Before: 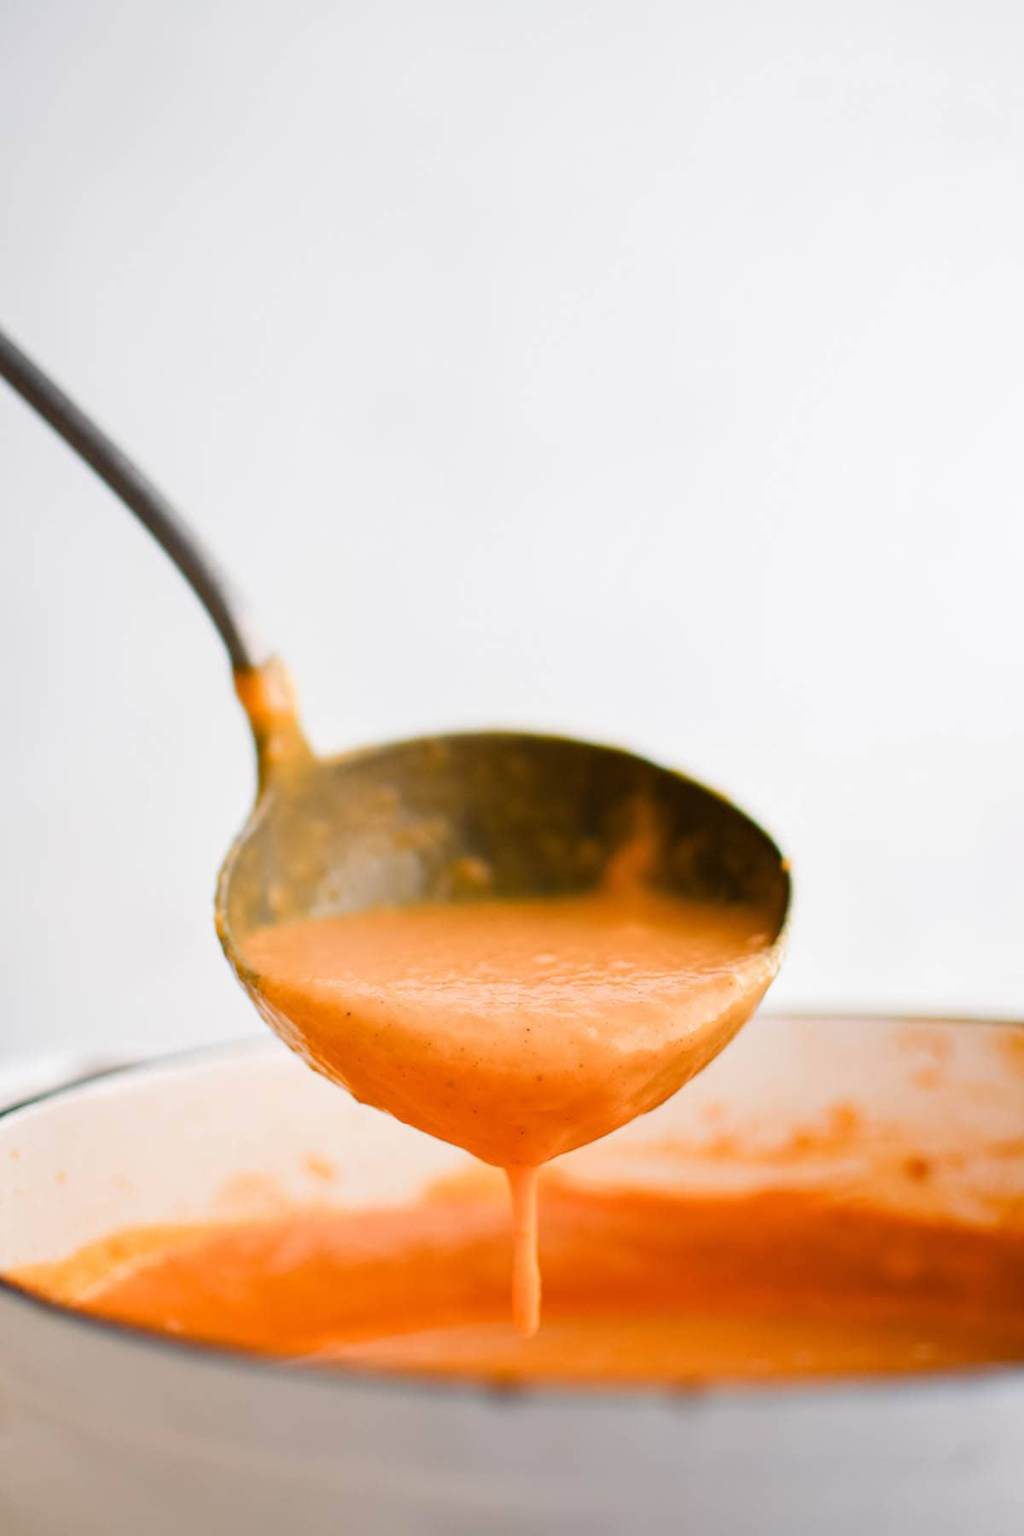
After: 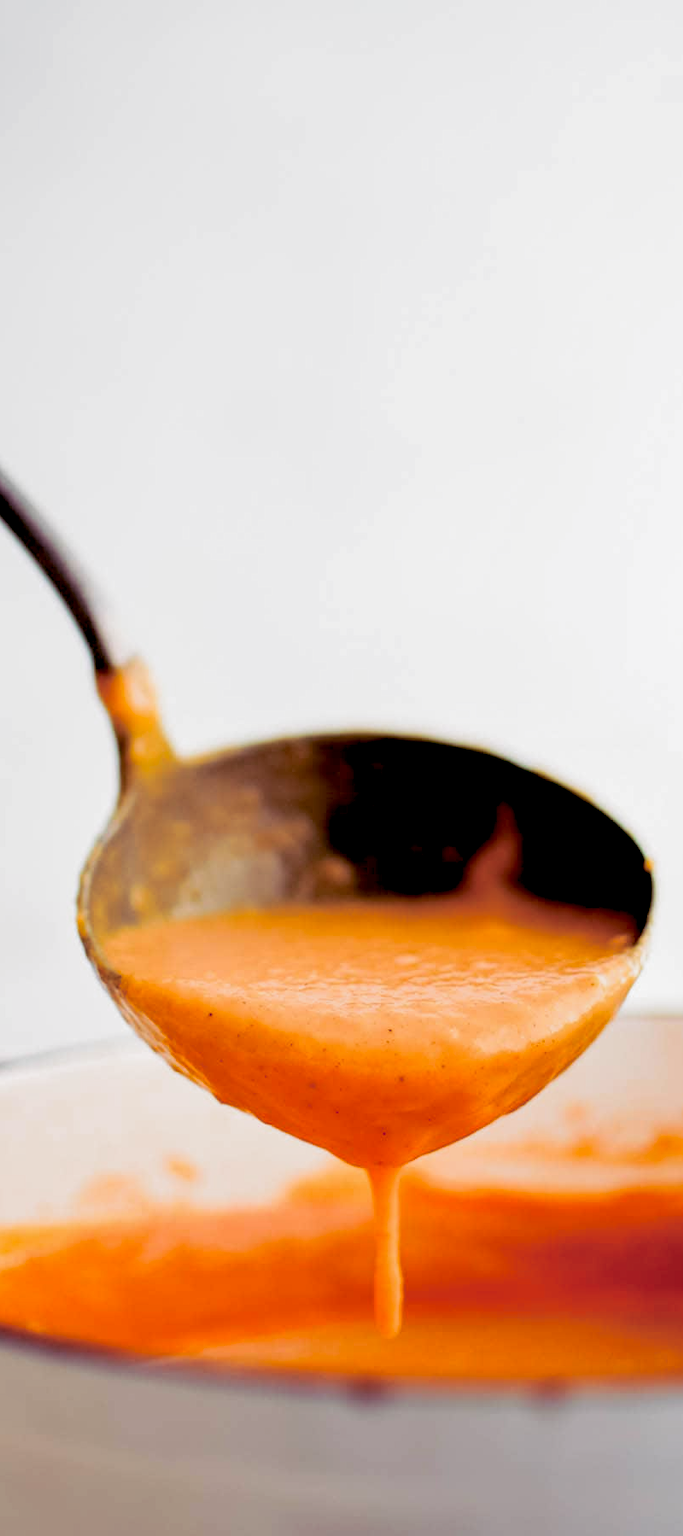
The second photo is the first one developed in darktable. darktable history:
crop and rotate: left 13.537%, right 19.796%
tone equalizer: on, module defaults
exposure: black level correction 0.056, exposure -0.039 EV, compensate highlight preservation false
split-toning: shadows › hue 316.8°, shadows › saturation 0.47, highlights › hue 201.6°, highlights › saturation 0, balance -41.97, compress 28.01%
